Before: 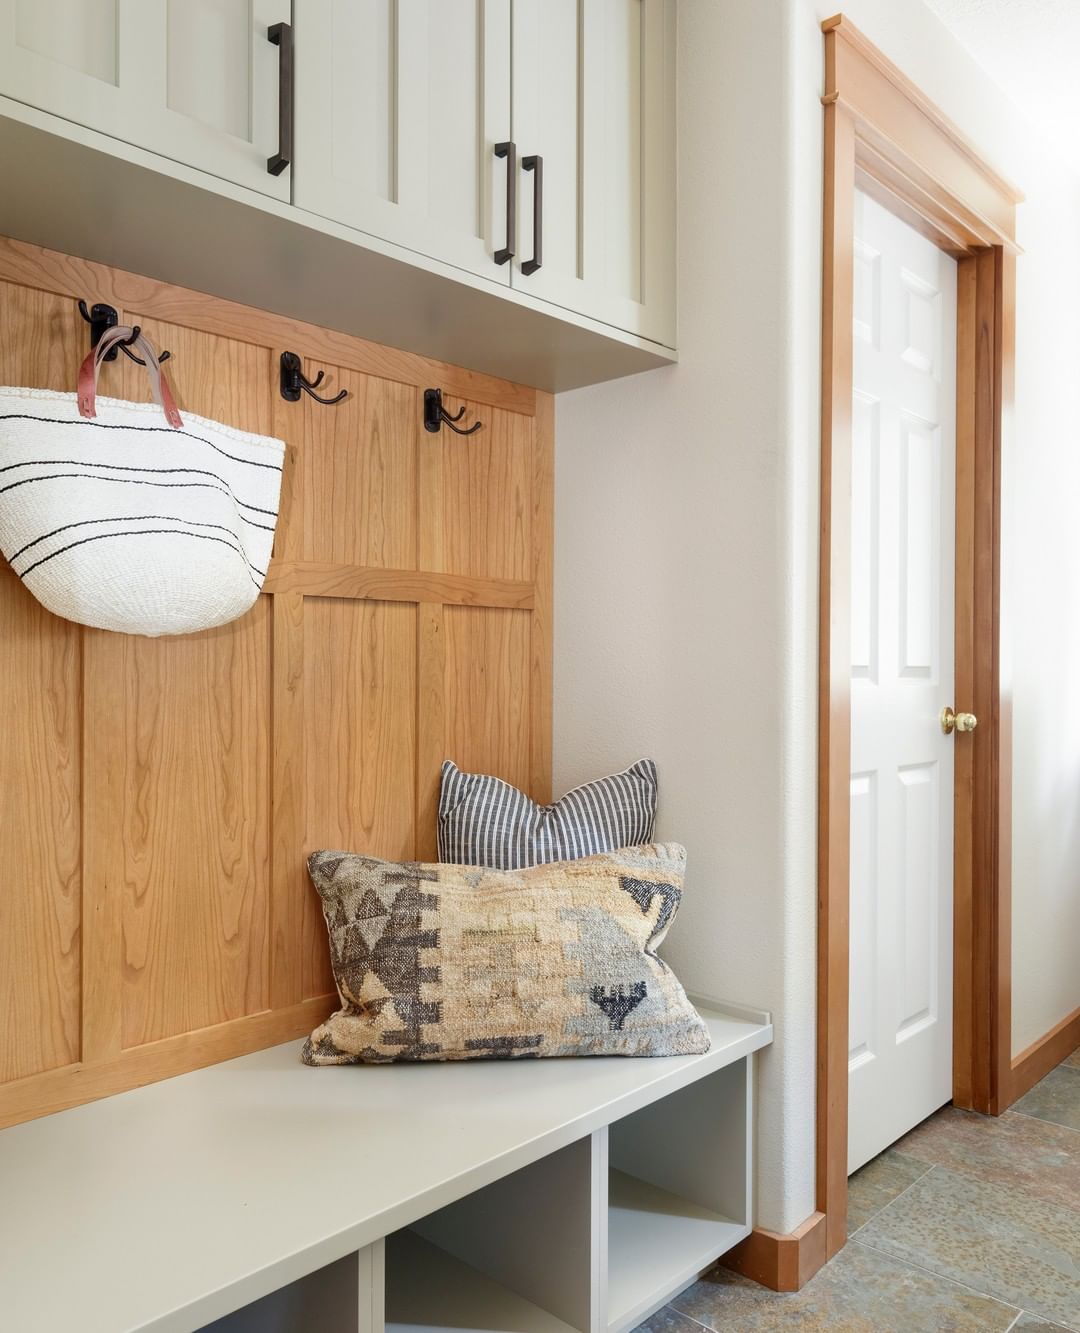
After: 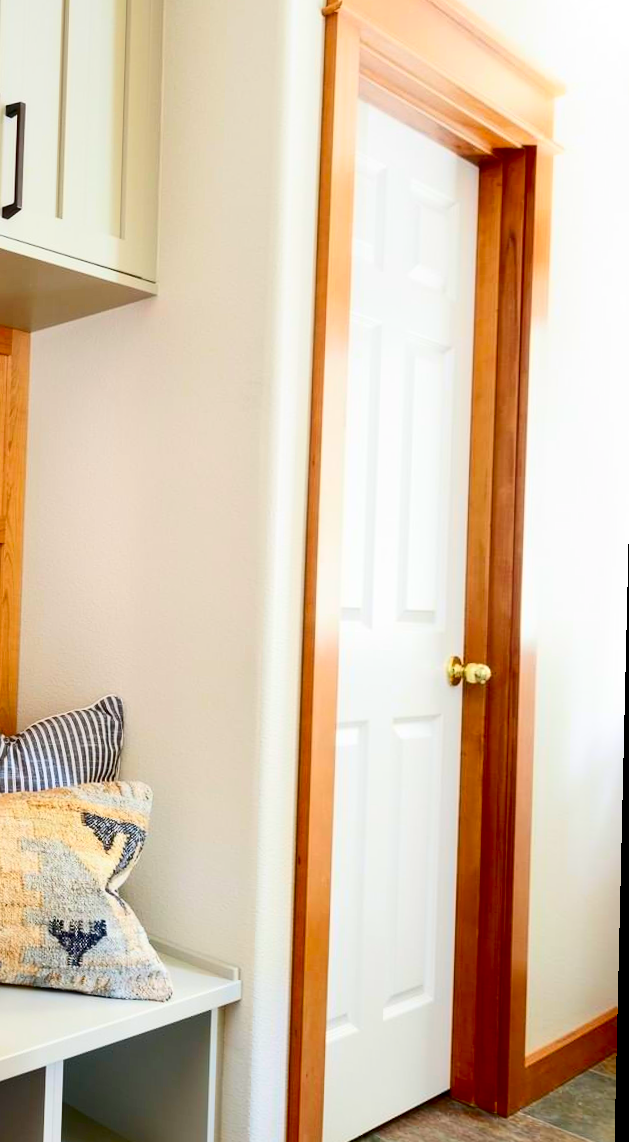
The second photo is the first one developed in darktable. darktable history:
crop: left 41.402%
rotate and perspective: rotation 1.69°, lens shift (vertical) -0.023, lens shift (horizontal) -0.291, crop left 0.025, crop right 0.988, crop top 0.092, crop bottom 0.842
contrast brightness saturation: contrast 0.26, brightness 0.02, saturation 0.87
exposure: black level correction 0.011, compensate highlight preservation false
